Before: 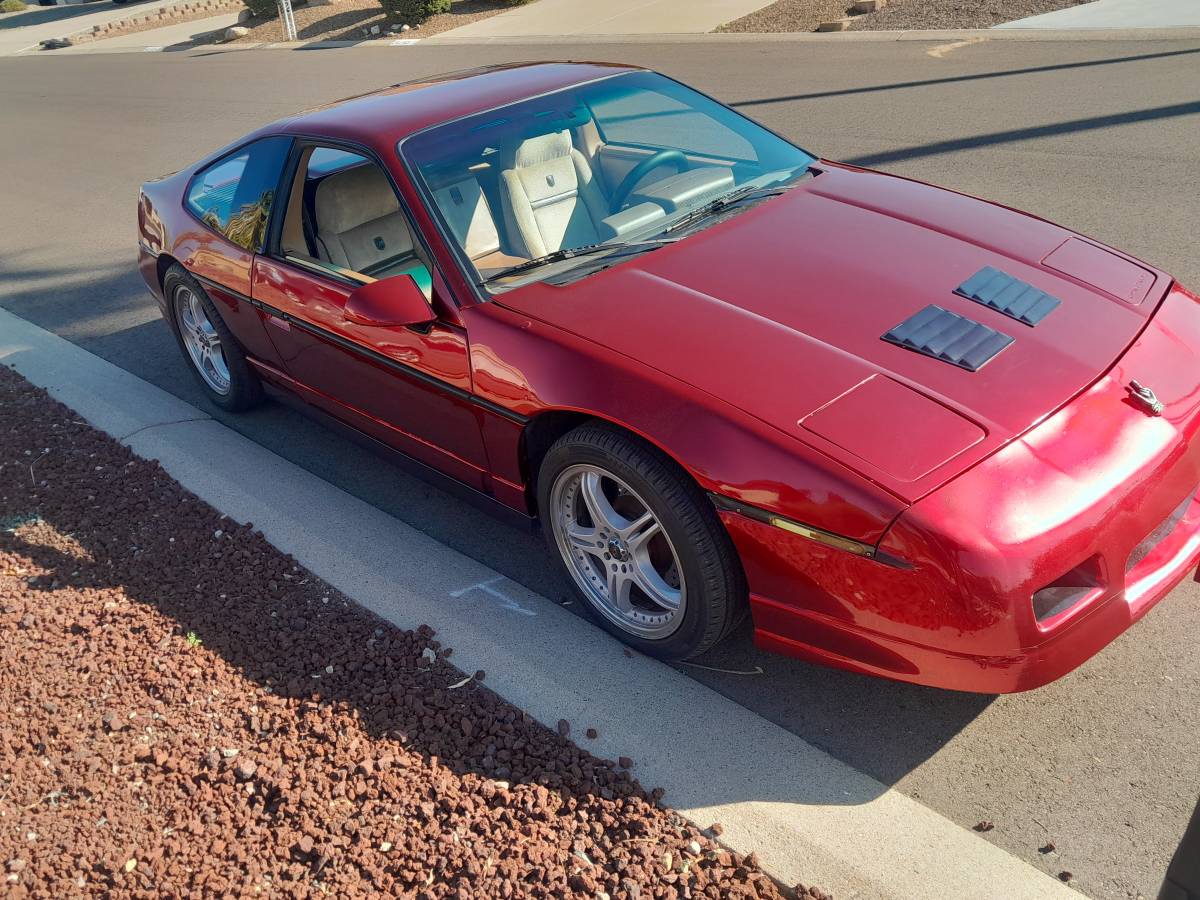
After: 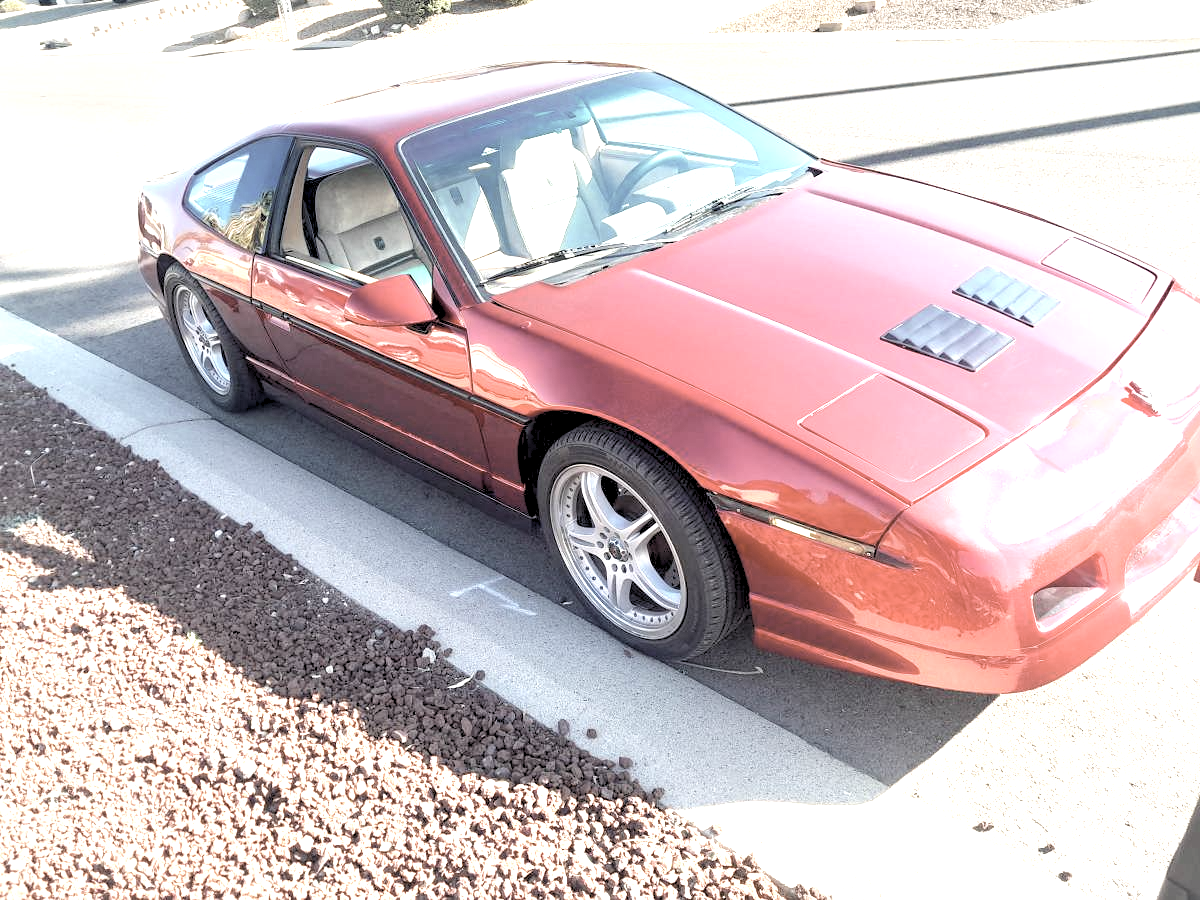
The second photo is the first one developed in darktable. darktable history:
tone equalizer: -8 EV -0.417 EV, -7 EV -0.389 EV, -6 EV -0.333 EV, -5 EV -0.222 EV, -3 EV 0.222 EV, -2 EV 0.333 EV, -1 EV 0.389 EV, +0 EV 0.417 EV, edges refinement/feathering 500, mask exposure compensation -1.57 EV, preserve details no
rgb levels: preserve colors sum RGB, levels [[0.038, 0.433, 0.934], [0, 0.5, 1], [0, 0.5, 1]]
contrast brightness saturation: saturation -0.17
exposure: exposure 2.003 EV, compensate highlight preservation false
color zones: curves: ch1 [(0, 0.292) (0.001, 0.292) (0.2, 0.264) (0.4, 0.248) (0.6, 0.248) (0.8, 0.264) (0.999, 0.292) (1, 0.292)]
